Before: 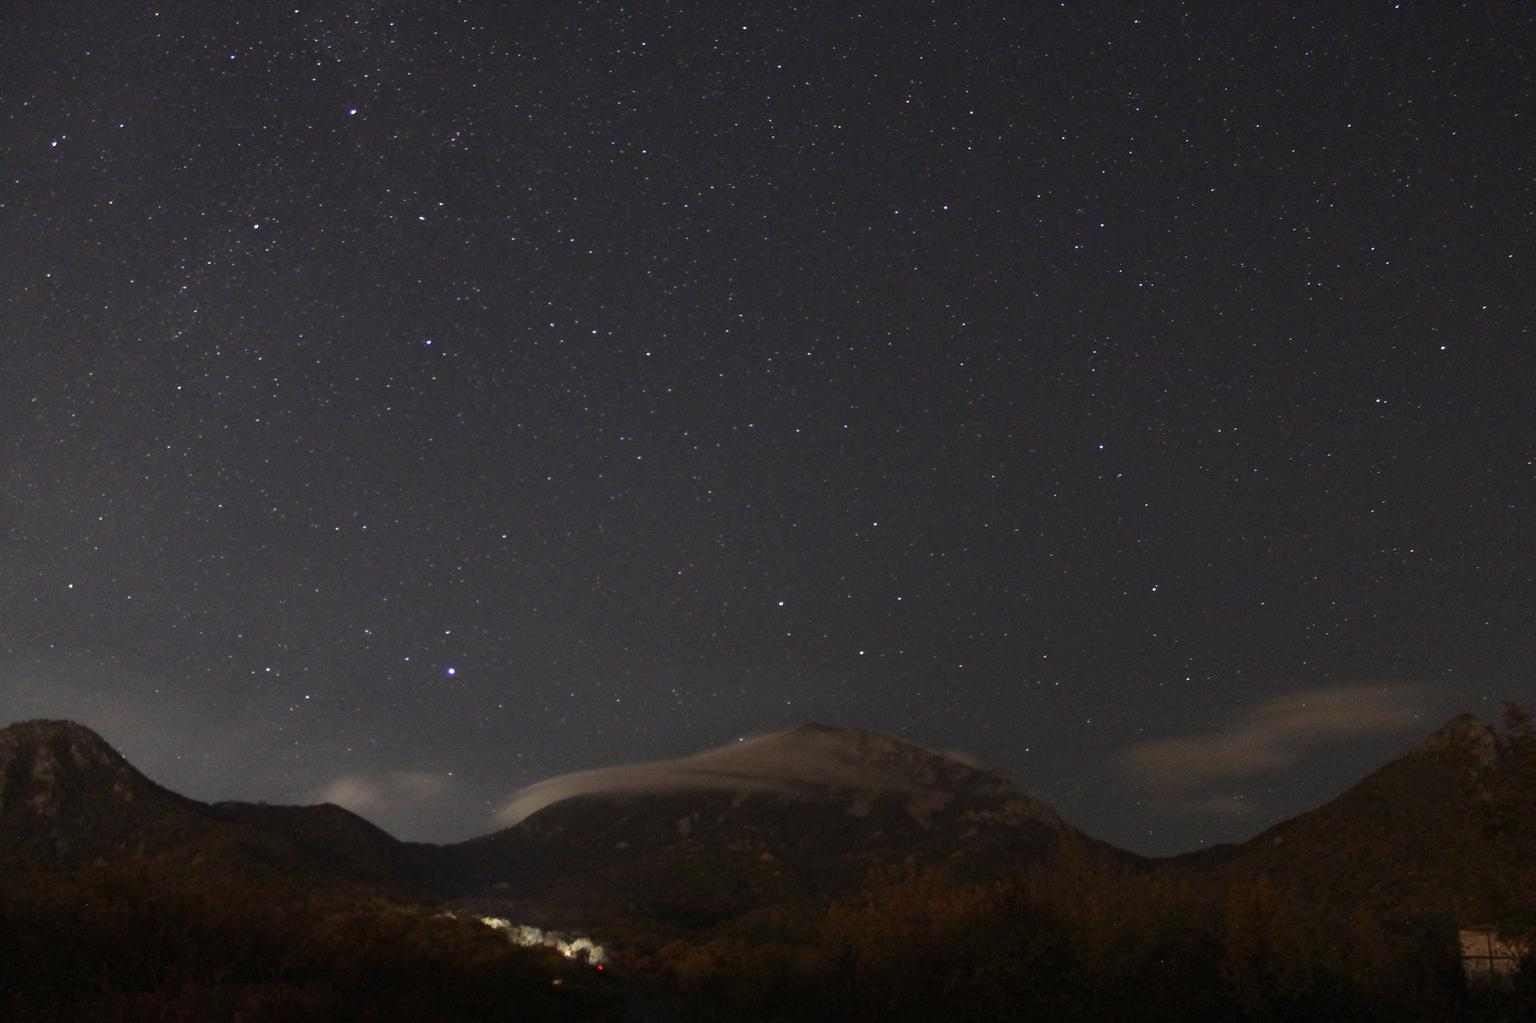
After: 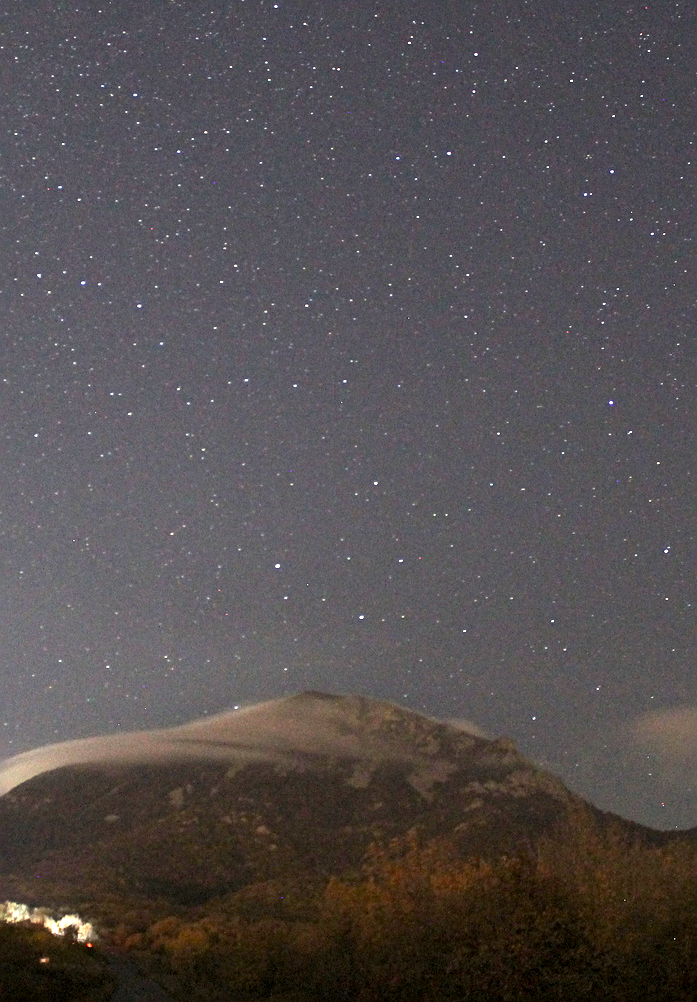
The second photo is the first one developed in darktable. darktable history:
sharpen: radius 2.173, amount 0.381, threshold 0.185
crop: left 33.558%, top 5.958%, right 22.876%
exposure: black level correction 0.001, exposure 1.995 EV, compensate highlight preservation false
